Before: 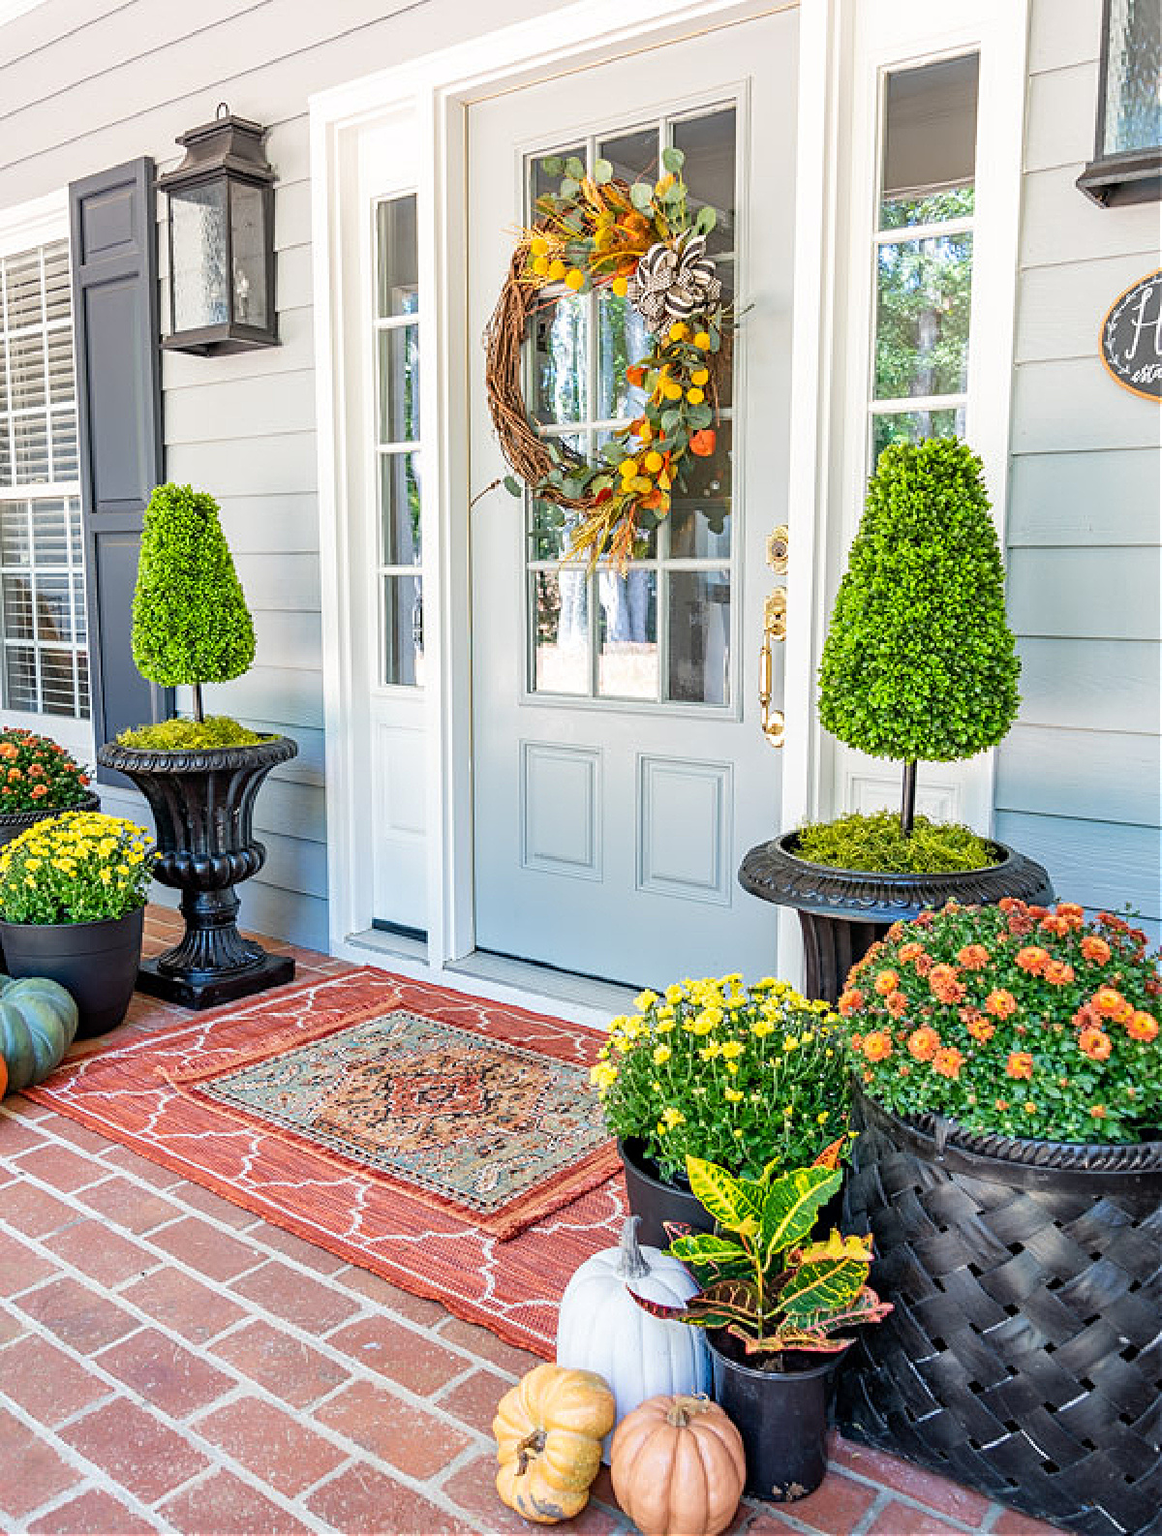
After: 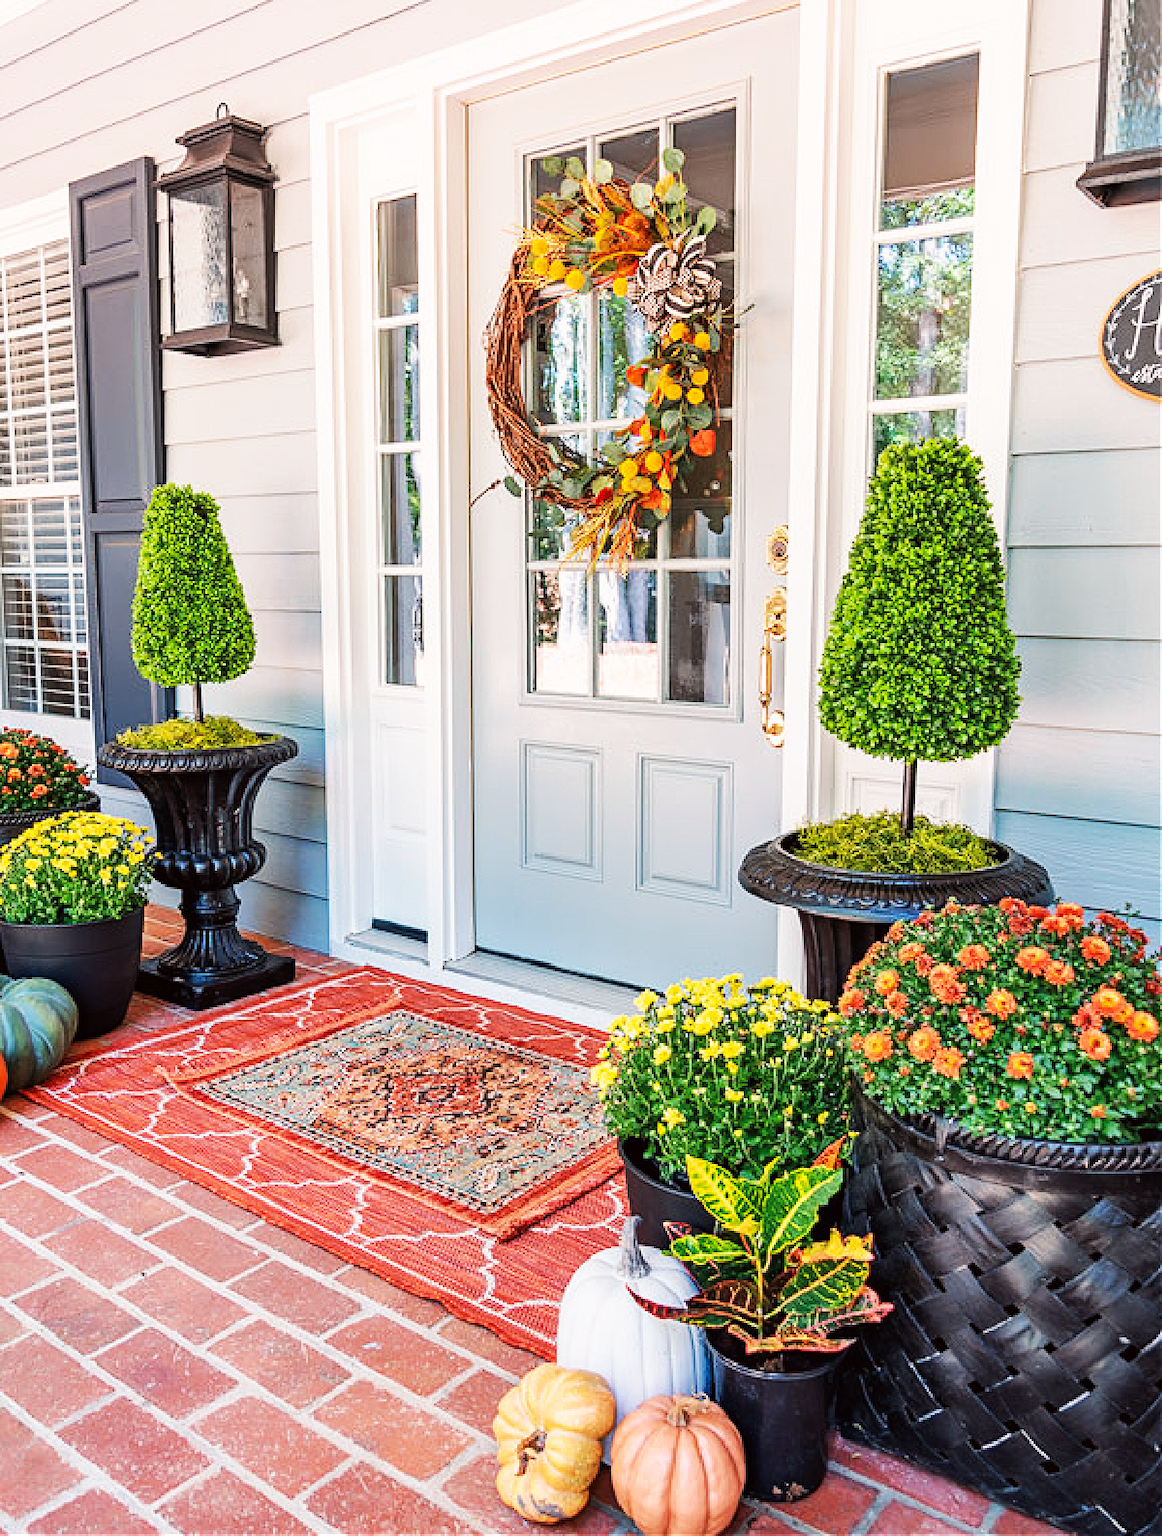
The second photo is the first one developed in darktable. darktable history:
tone curve: curves: ch0 [(0, 0) (0.003, 0.009) (0.011, 0.013) (0.025, 0.019) (0.044, 0.029) (0.069, 0.04) (0.1, 0.053) (0.136, 0.08) (0.177, 0.114) (0.224, 0.151) (0.277, 0.207) (0.335, 0.267) (0.399, 0.35) (0.468, 0.442) (0.543, 0.545) (0.623, 0.656) (0.709, 0.752) (0.801, 0.843) (0.898, 0.932) (1, 1)], preserve colors none
color look up table: target L [89.64, 91.02, 88.43, 88.61, 84.8, 73, 58.71, 57.59, 51.38, 40.83, 200.01, 83.45, 83.54, 74.97, 72.92, 66.51, 57, 59.99, 54.51, 45.47, 47.76, 31.35, 39.06, 28.32, 76.01, 78.85, 62.26, 63.58, 64.01, 55.85, 58.63, 55.44, 50.98, 43.61, 41.24, 48.9, 37.3, 42.44, 27.14, 15.29, 18.35, 12.68, 88.62, 79.67, 70.43, 60.03, 54.14, 47.1, 3.908], target a [-36.63, -10.16, -52.32, -20.43, -78.15, -60.63, -21.89, -37.51, -37.62, -12.46, 0, 8.085, 10.03, 29.54, 22.89, 18.06, 59.01, 16.51, 64.23, 43.59, 56.29, 11.67, 47.3, 38.92, 36.18, 19.18, 64.55, 8.226, 56.06, 68.2, 75.84, 55.97, 30.23, 4.32, 27.61, 59.51, 7.402, 53.88, 38.29, 11.87, 33.53, 22.15, -48.42, -41.95, -25.77, -11.55, -16.69, -22.75, -0.989], target b [57.33, 67.27, 23.45, 9.518, 68.28, 57.01, 41.73, 23.4, 36.58, 31.01, 0, 46.3, 12.29, 20.49, 59.79, 32.29, 26.1, 48.08, 54.88, 47.6, 51.07, 14.94, 32.62, 39.41, -10.65, -16.97, -26.5, -39.93, -24.72, -0.662, -40.3, 4.858, 4.922, -44.31, -73.35, -2.578, -16.97, -39.28, -49.54, -30.89, -12.08, 2.968, -9.265, -25.14, -38.69, -4.021, -22.21, -4.826, -1.148], num patches 49
